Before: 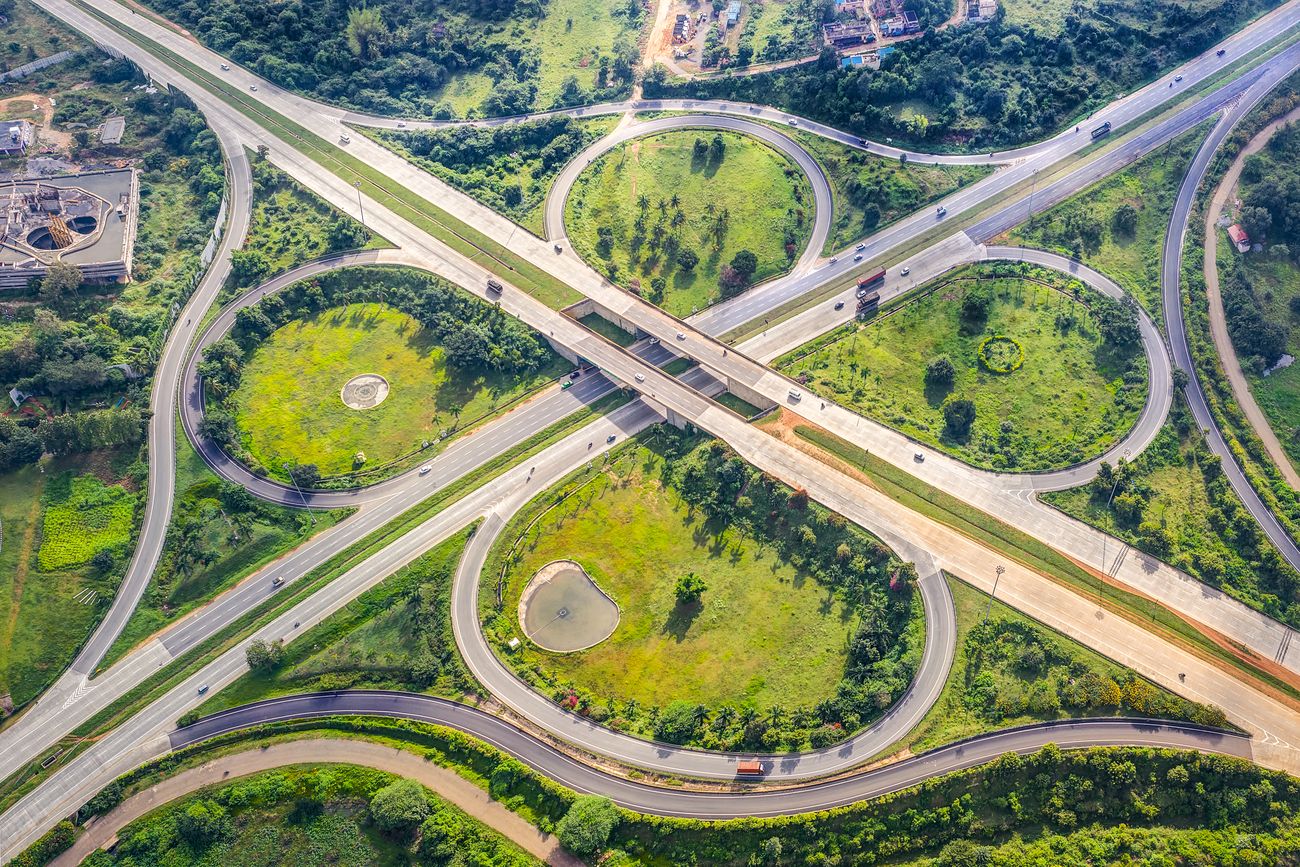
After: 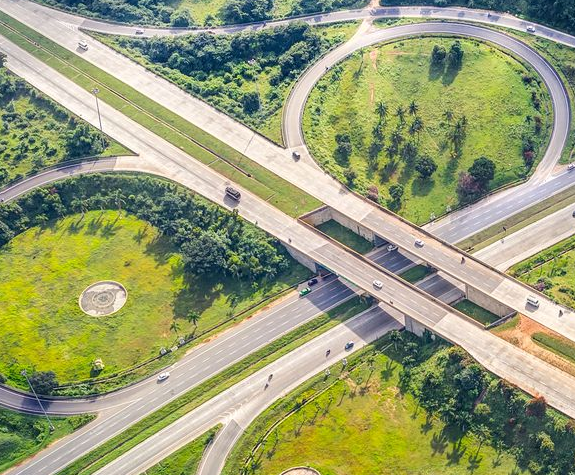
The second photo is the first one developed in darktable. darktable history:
crop: left 20.156%, top 10.788%, right 35.568%, bottom 34.367%
